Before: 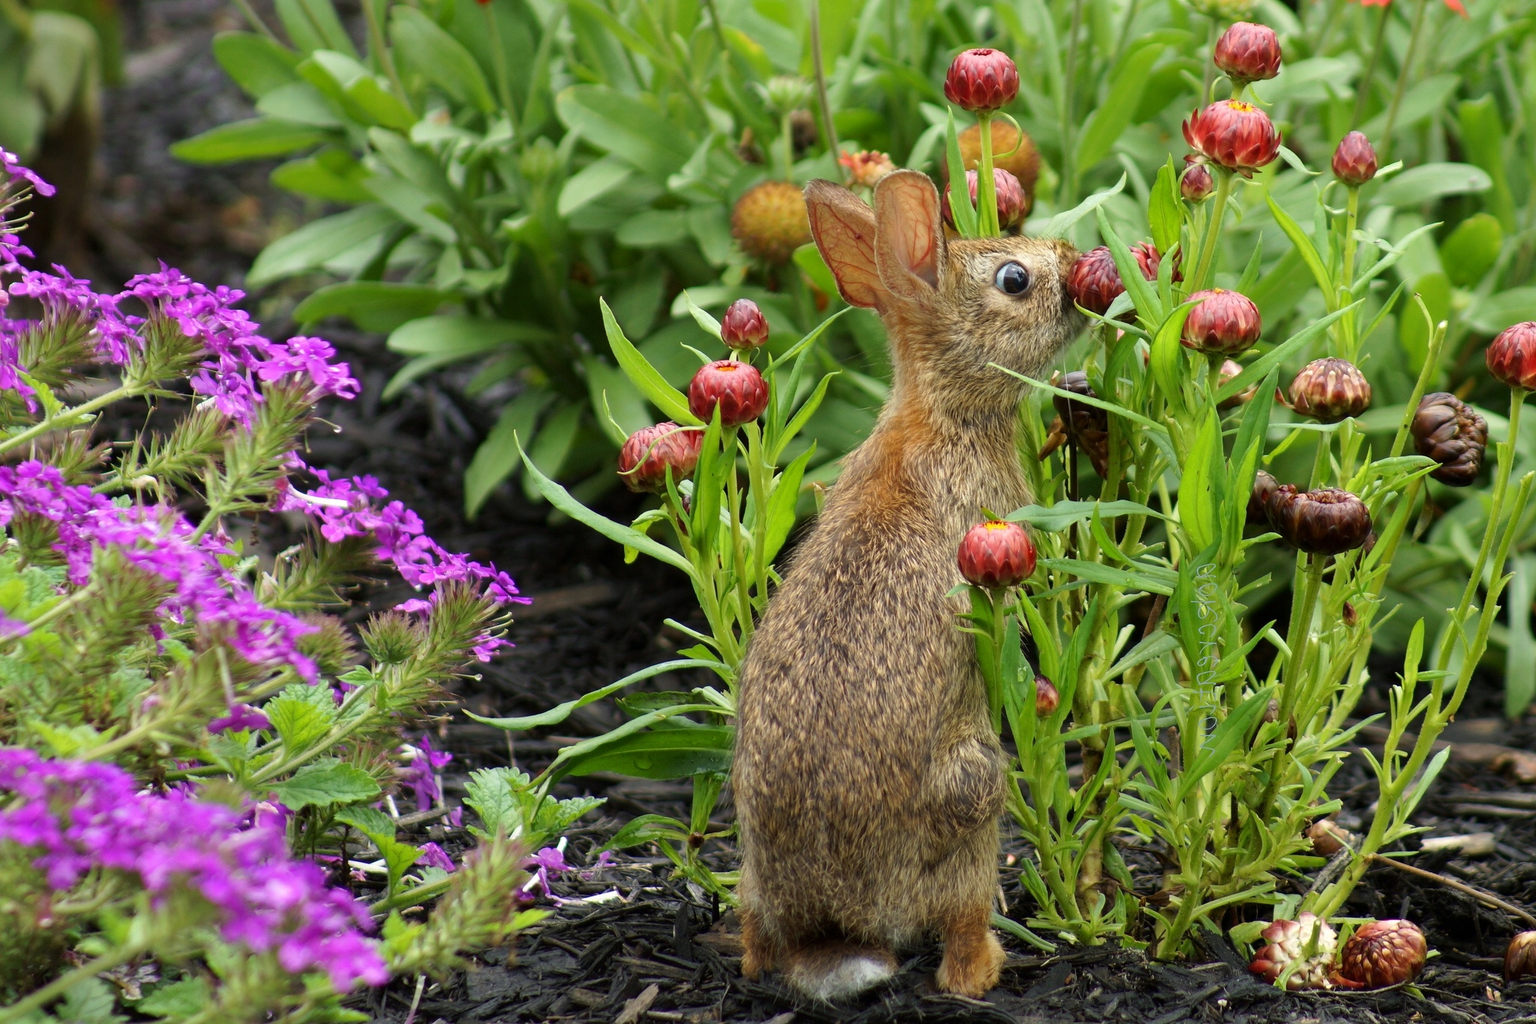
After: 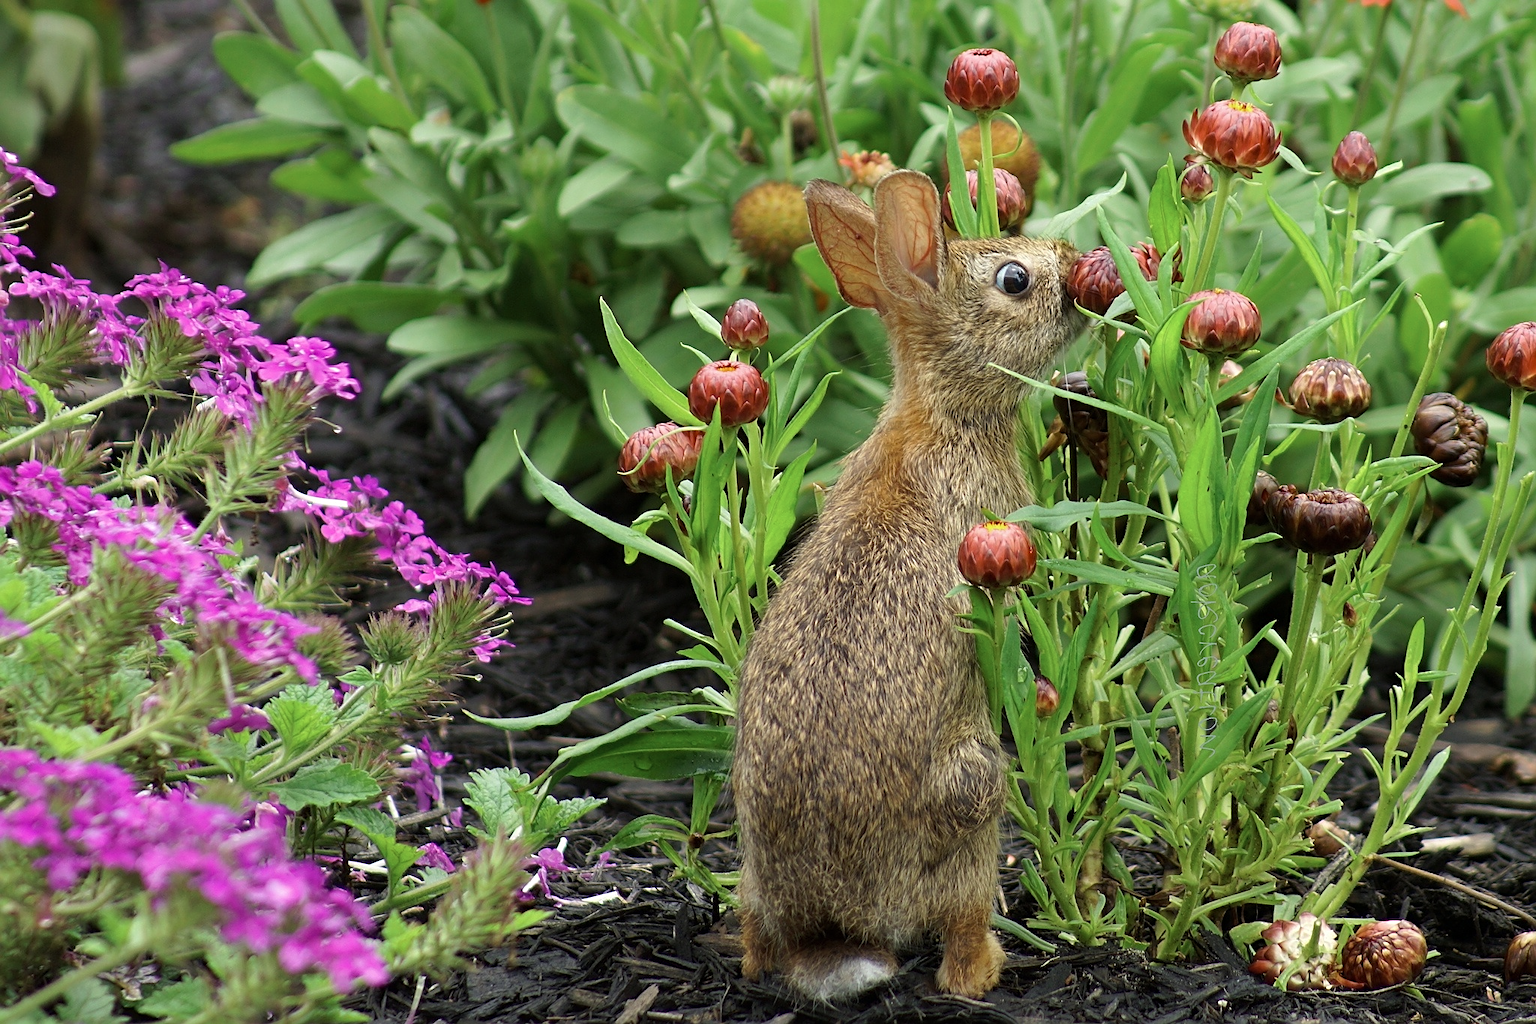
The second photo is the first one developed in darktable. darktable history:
sharpen: on, module defaults
color zones: curves: ch1 [(0.113, 0.438) (0.75, 0.5)]; ch2 [(0.12, 0.526) (0.75, 0.5)]
